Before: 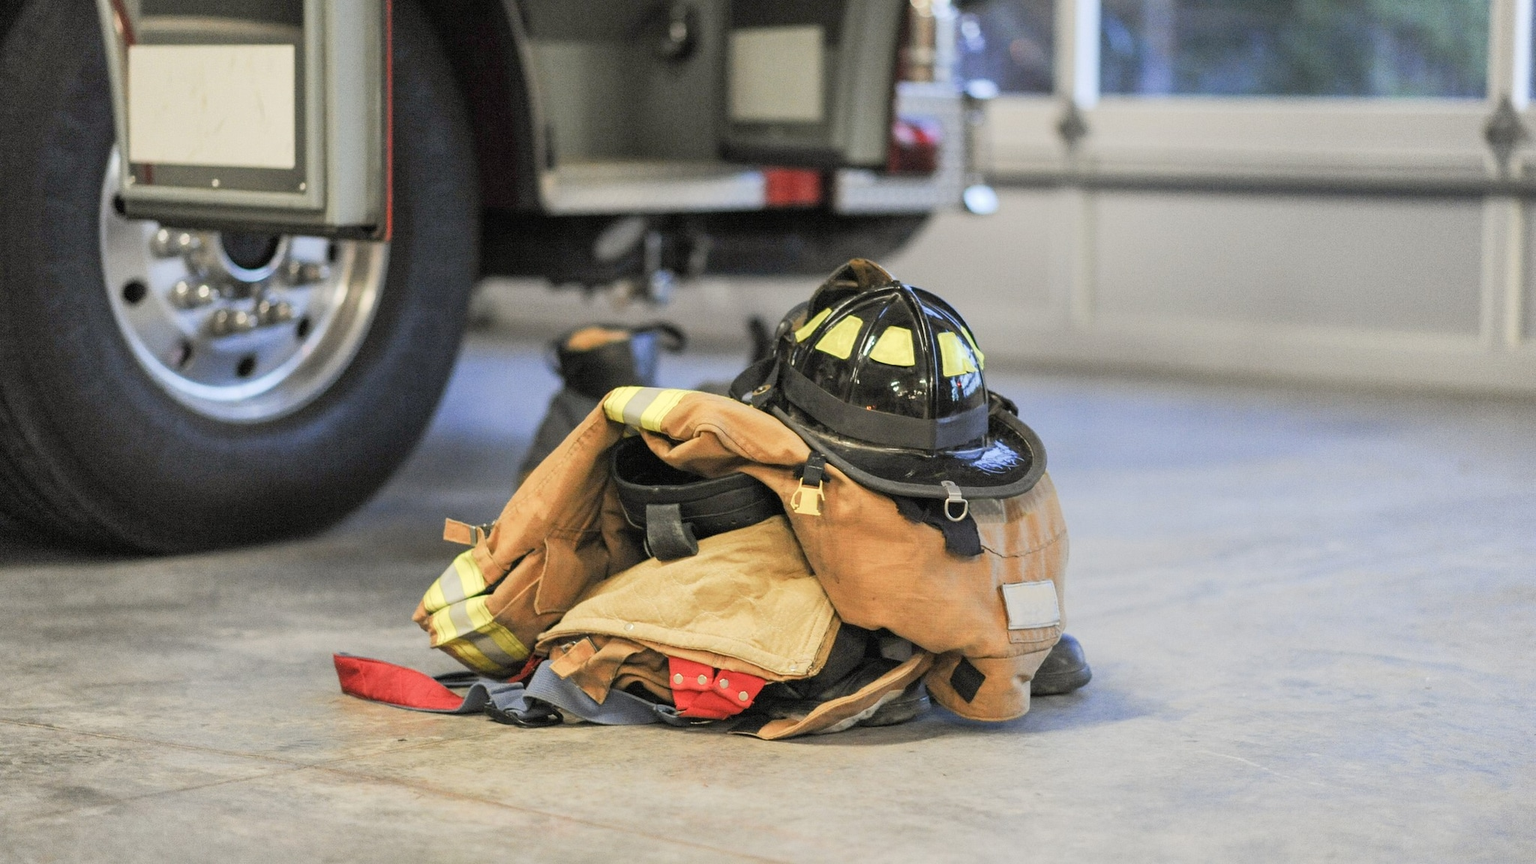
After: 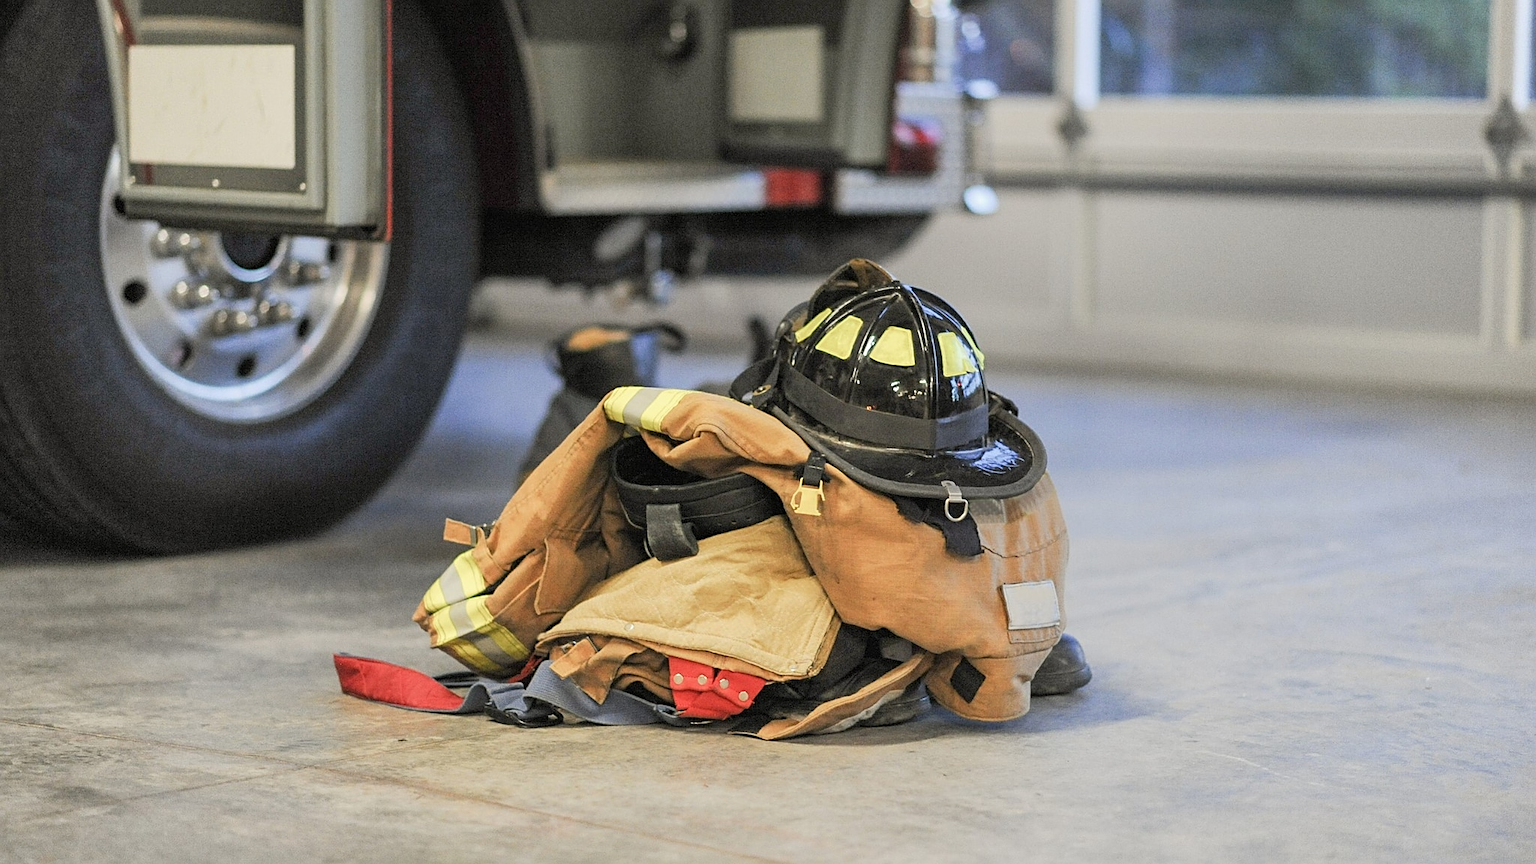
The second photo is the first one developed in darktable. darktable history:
exposure: exposure -0.064 EV, compensate highlight preservation false
sharpen: on, module defaults
